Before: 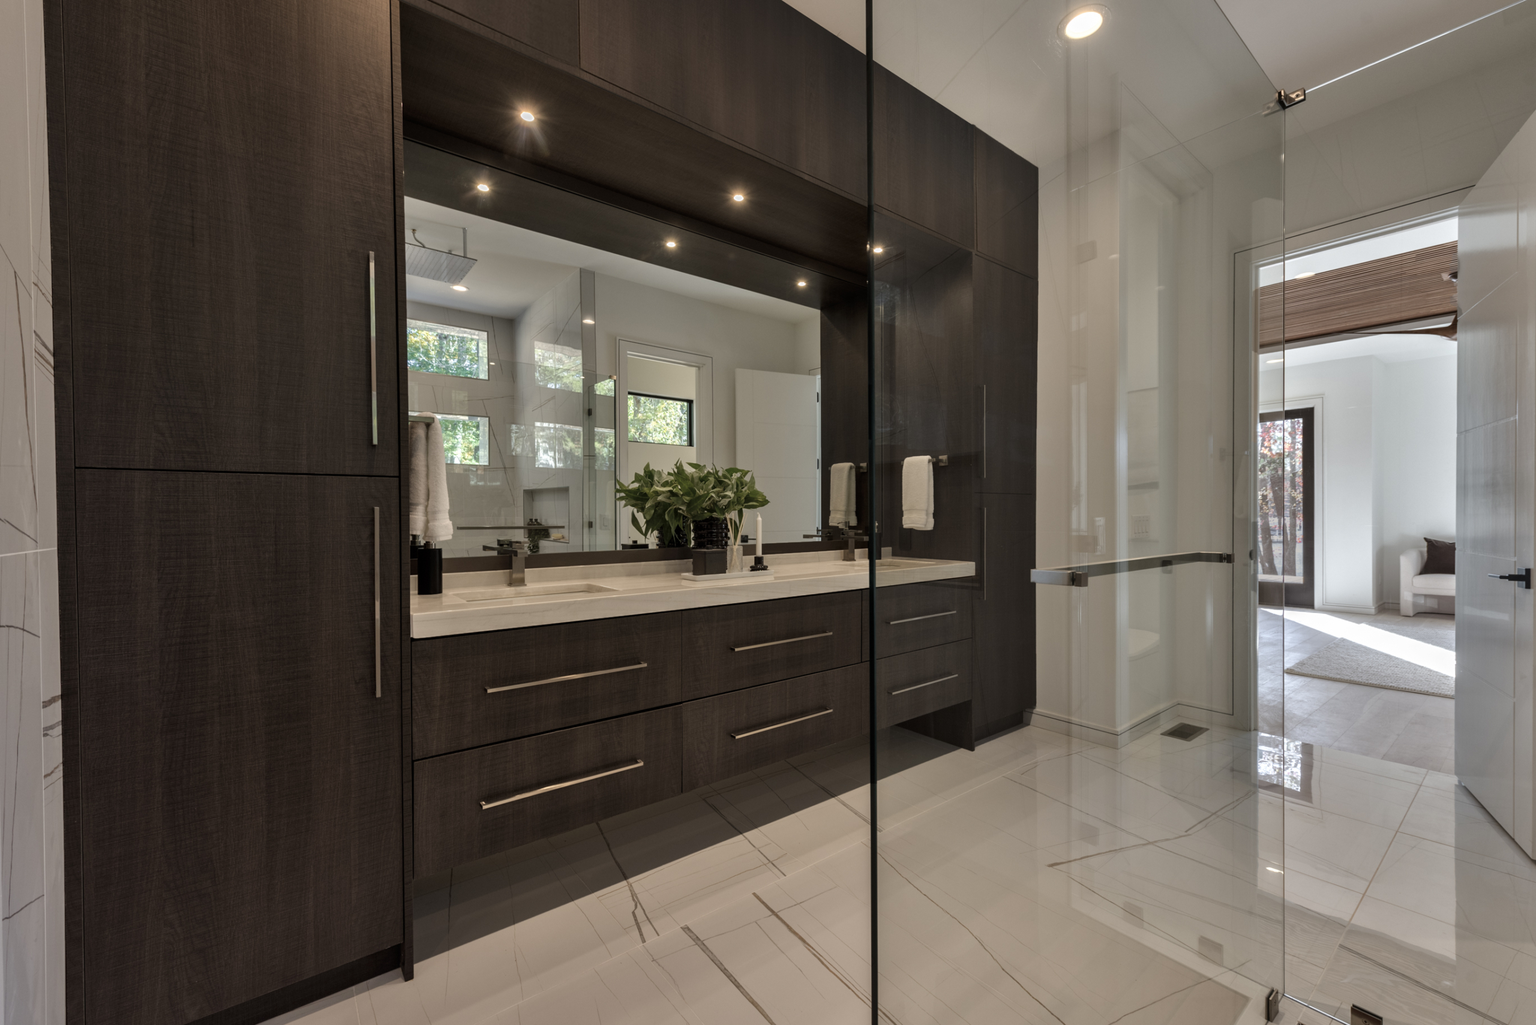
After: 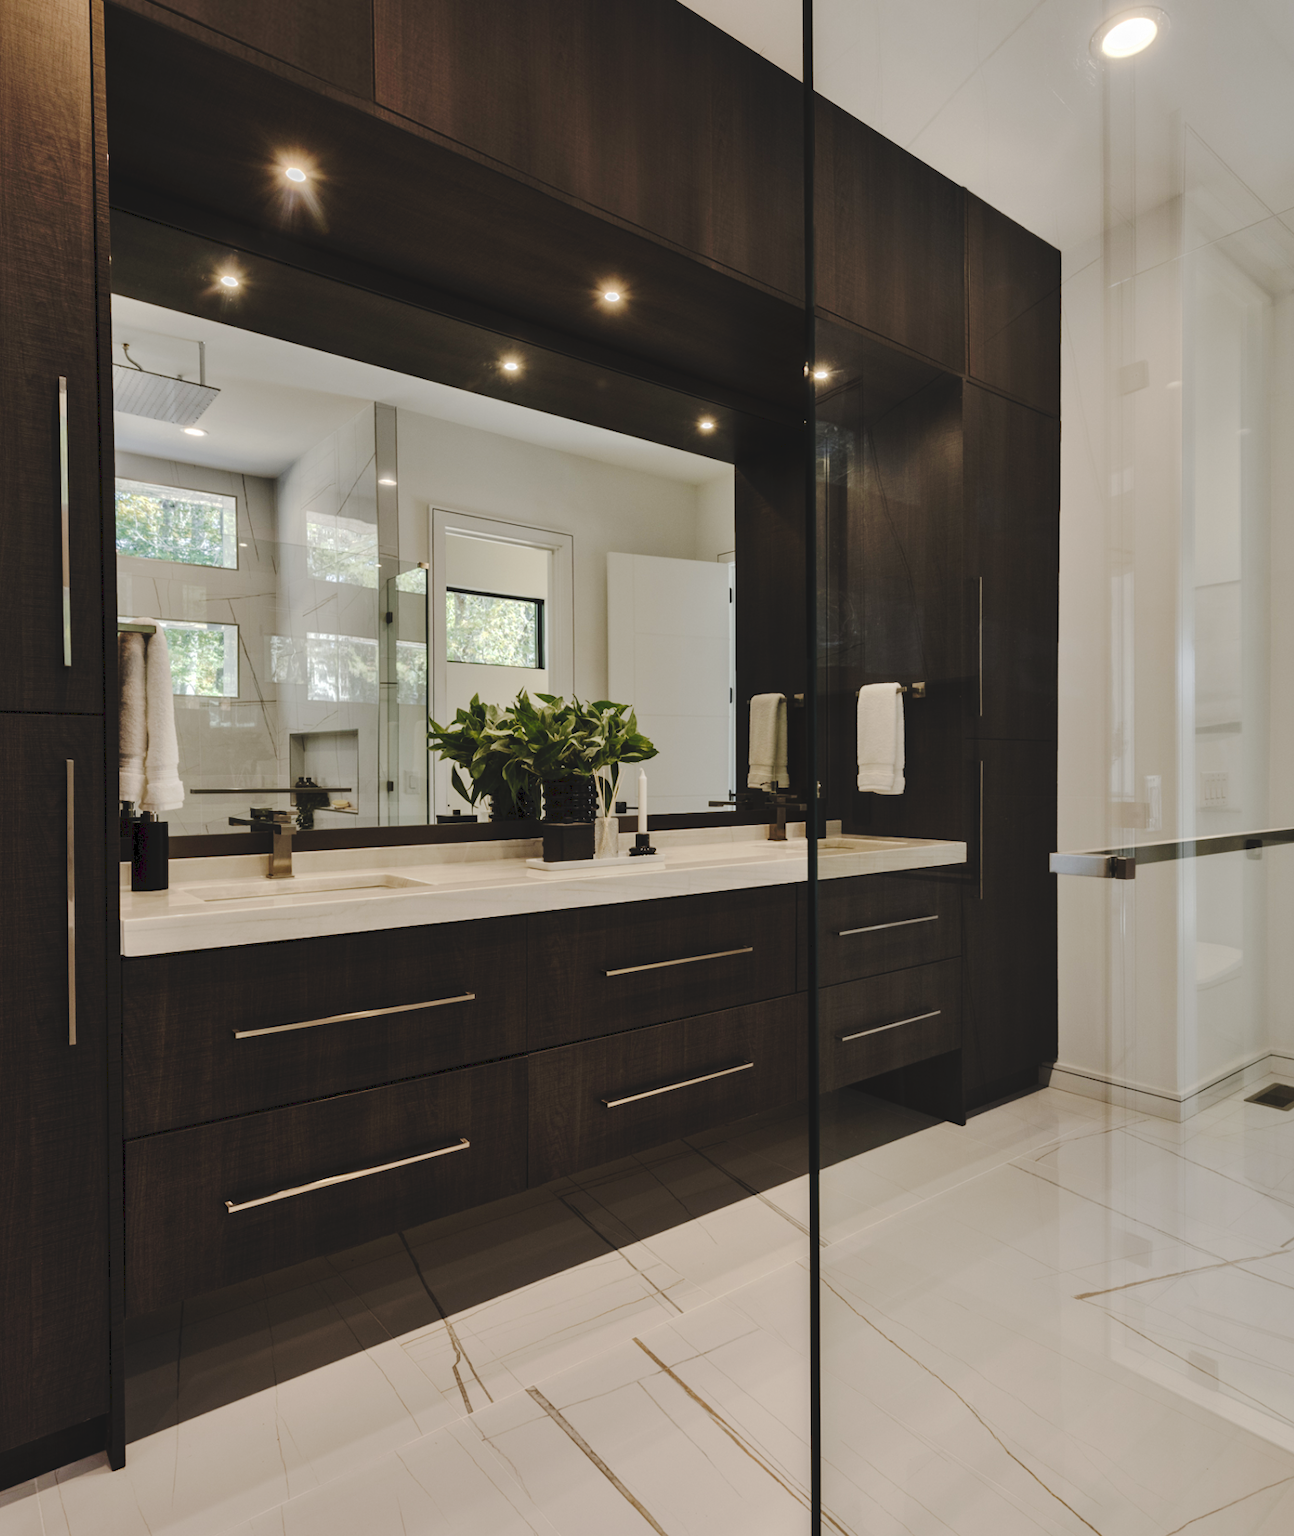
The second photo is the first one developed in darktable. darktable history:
tone curve: curves: ch0 [(0, 0) (0.003, 0.079) (0.011, 0.083) (0.025, 0.088) (0.044, 0.095) (0.069, 0.106) (0.1, 0.115) (0.136, 0.127) (0.177, 0.152) (0.224, 0.198) (0.277, 0.263) (0.335, 0.371) (0.399, 0.483) (0.468, 0.582) (0.543, 0.664) (0.623, 0.726) (0.709, 0.793) (0.801, 0.842) (0.898, 0.896) (1, 1)], preserve colors none
crop: left 21.496%, right 22.254%
